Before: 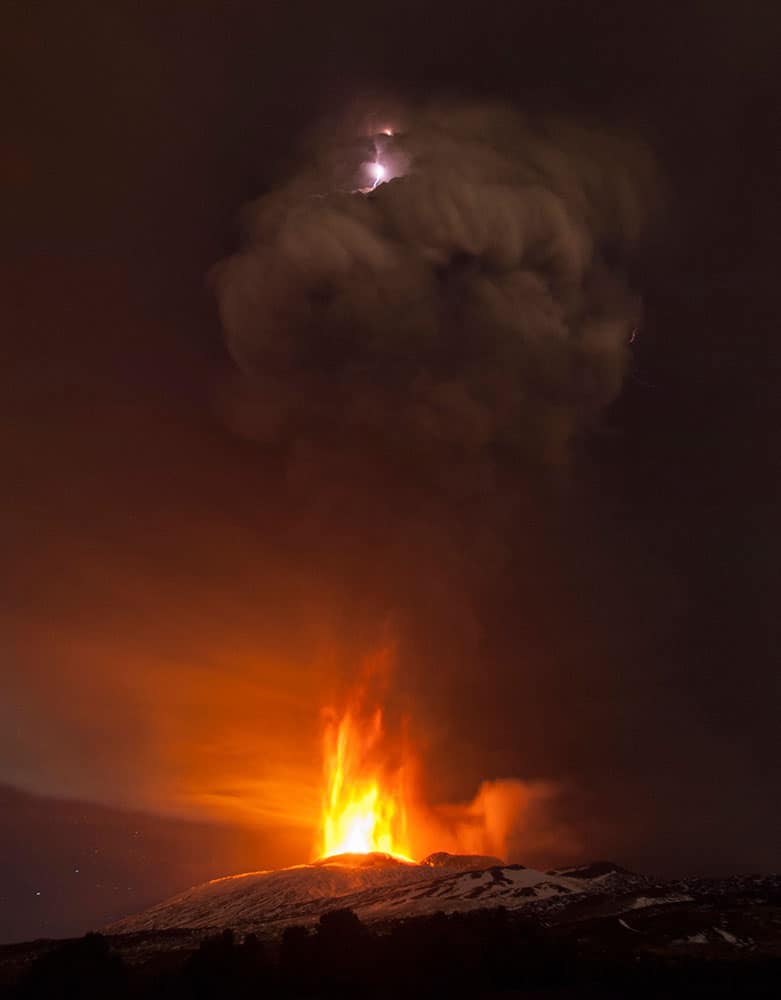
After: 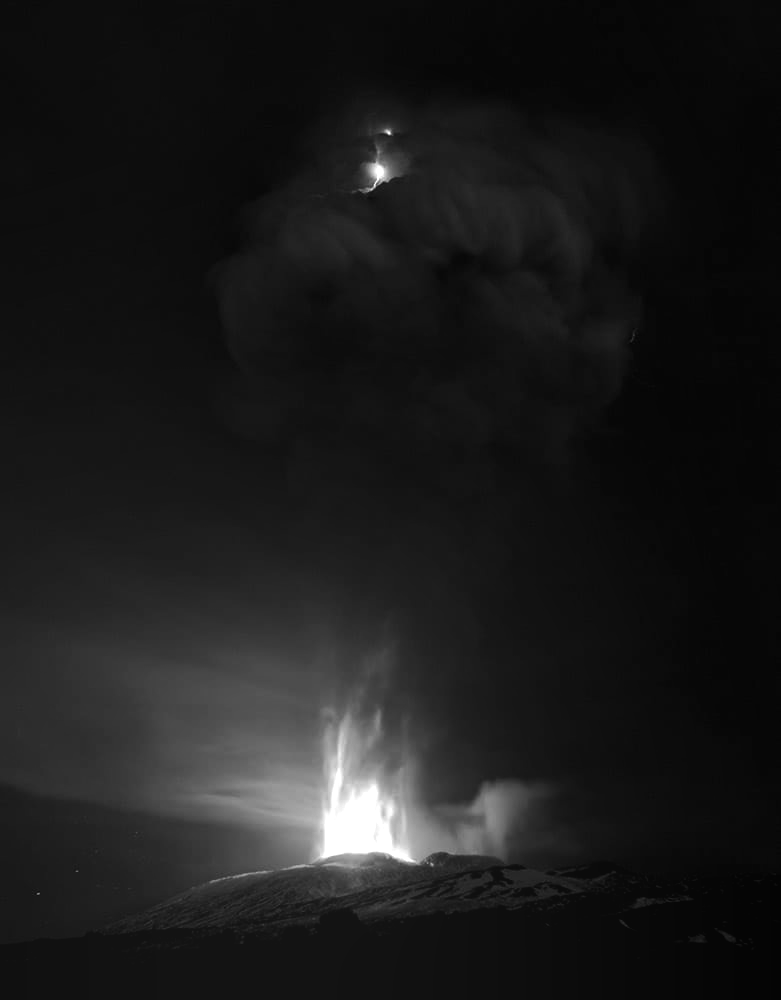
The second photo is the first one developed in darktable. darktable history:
monochrome: a 32, b 64, size 2.3
levels: levels [0.044, 0.475, 0.791]
local contrast: detail 70%
